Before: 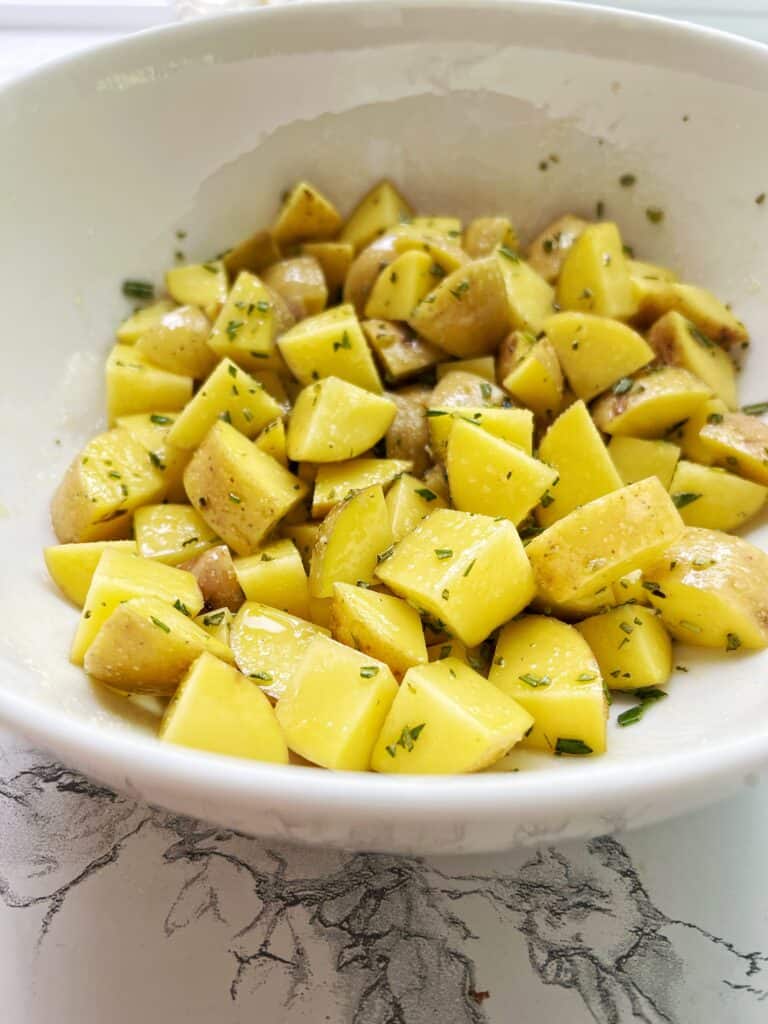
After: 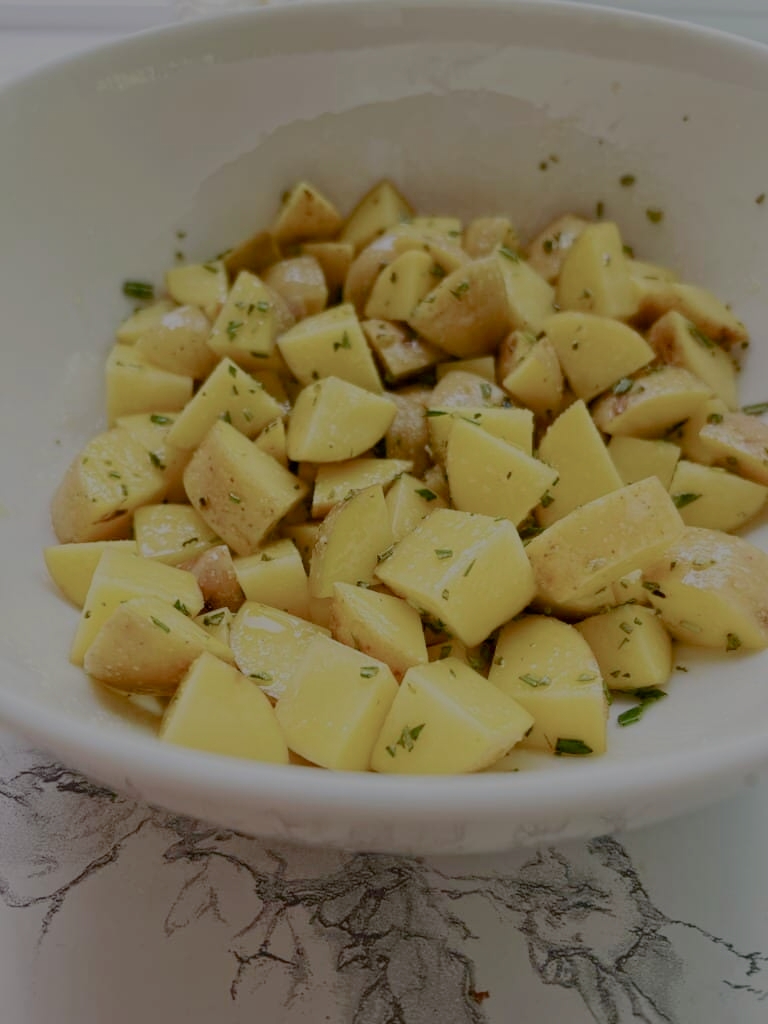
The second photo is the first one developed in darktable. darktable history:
color balance rgb: perceptual saturation grading › global saturation 24.904%, perceptual saturation grading › highlights -28.984%, perceptual saturation grading › shadows 32.882%, perceptual brilliance grading › global brilliance -48.066%, global vibrance 20%
exposure: black level correction 0, exposure 1.101 EV, compensate highlight preservation false
